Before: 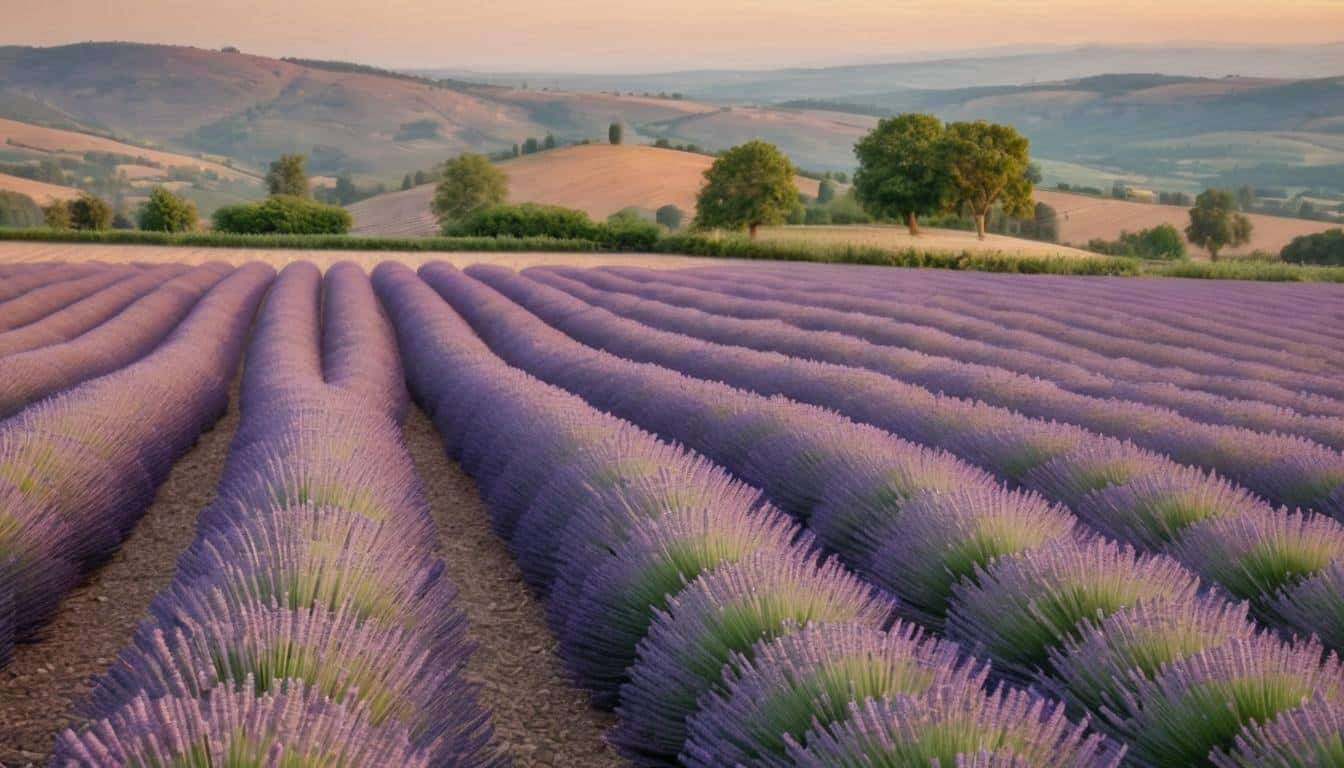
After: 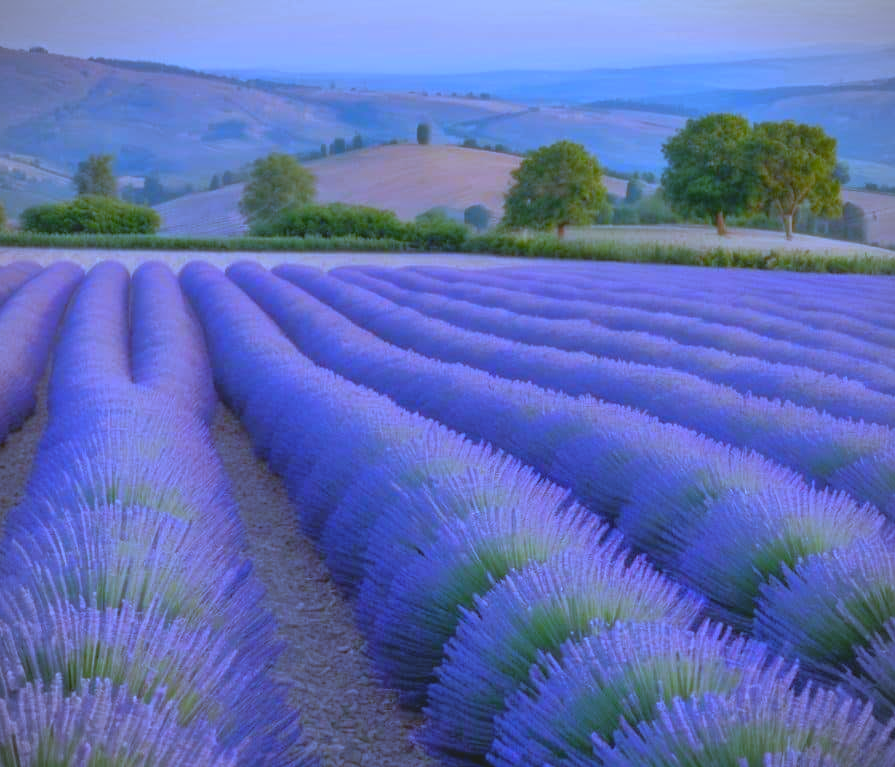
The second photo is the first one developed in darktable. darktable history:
crop and rotate: left 14.292%, right 19.041%
white balance: red 0.766, blue 1.537
rgb curve: curves: ch0 [(0, 0) (0.053, 0.068) (0.122, 0.128) (1, 1)]
contrast brightness saturation: contrast -0.19, saturation 0.19
vignetting: fall-off start 91.19%
